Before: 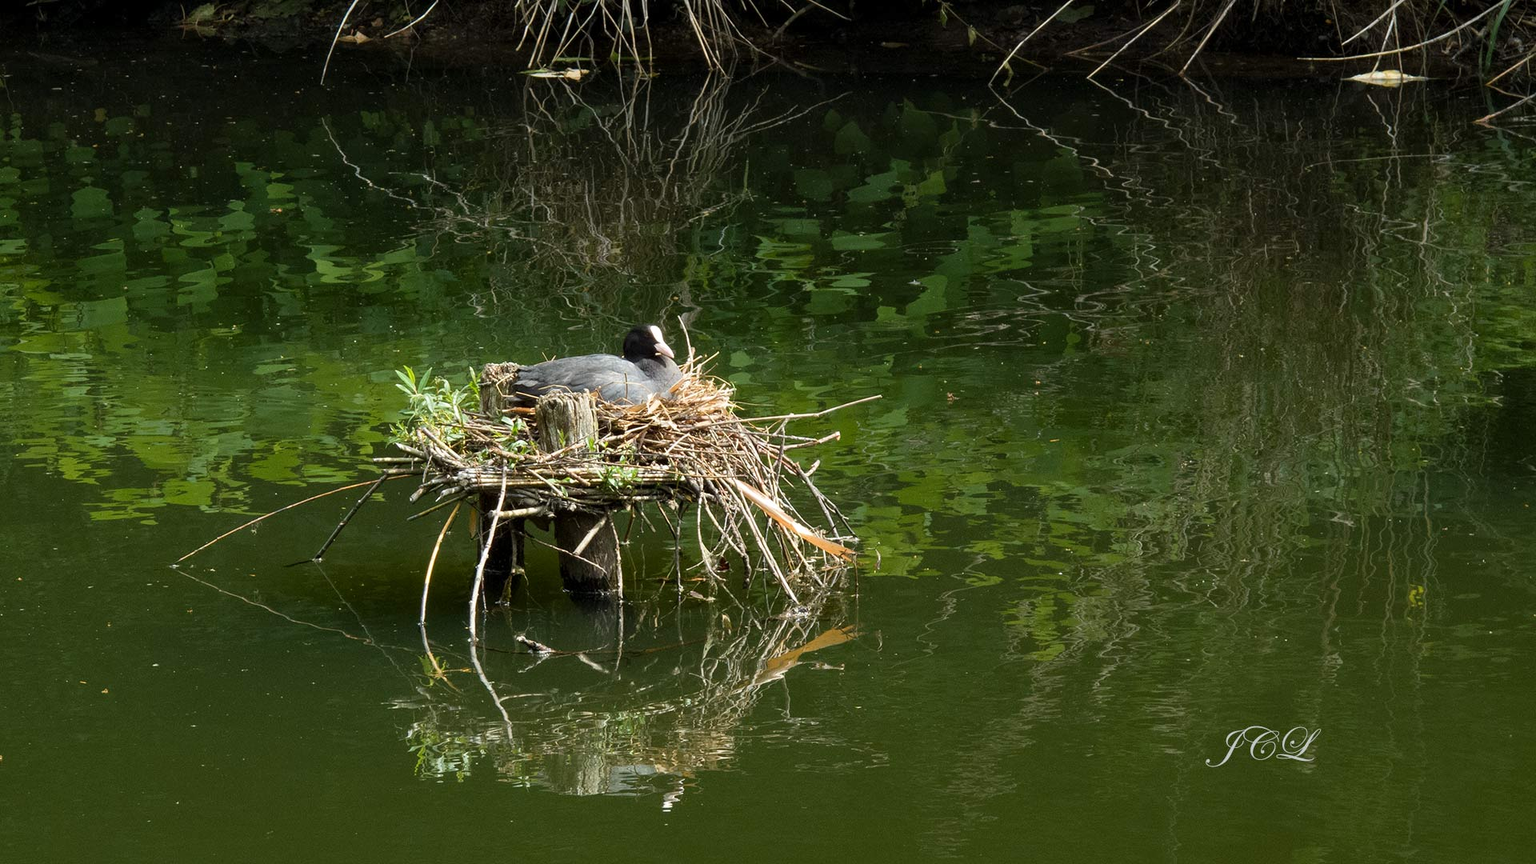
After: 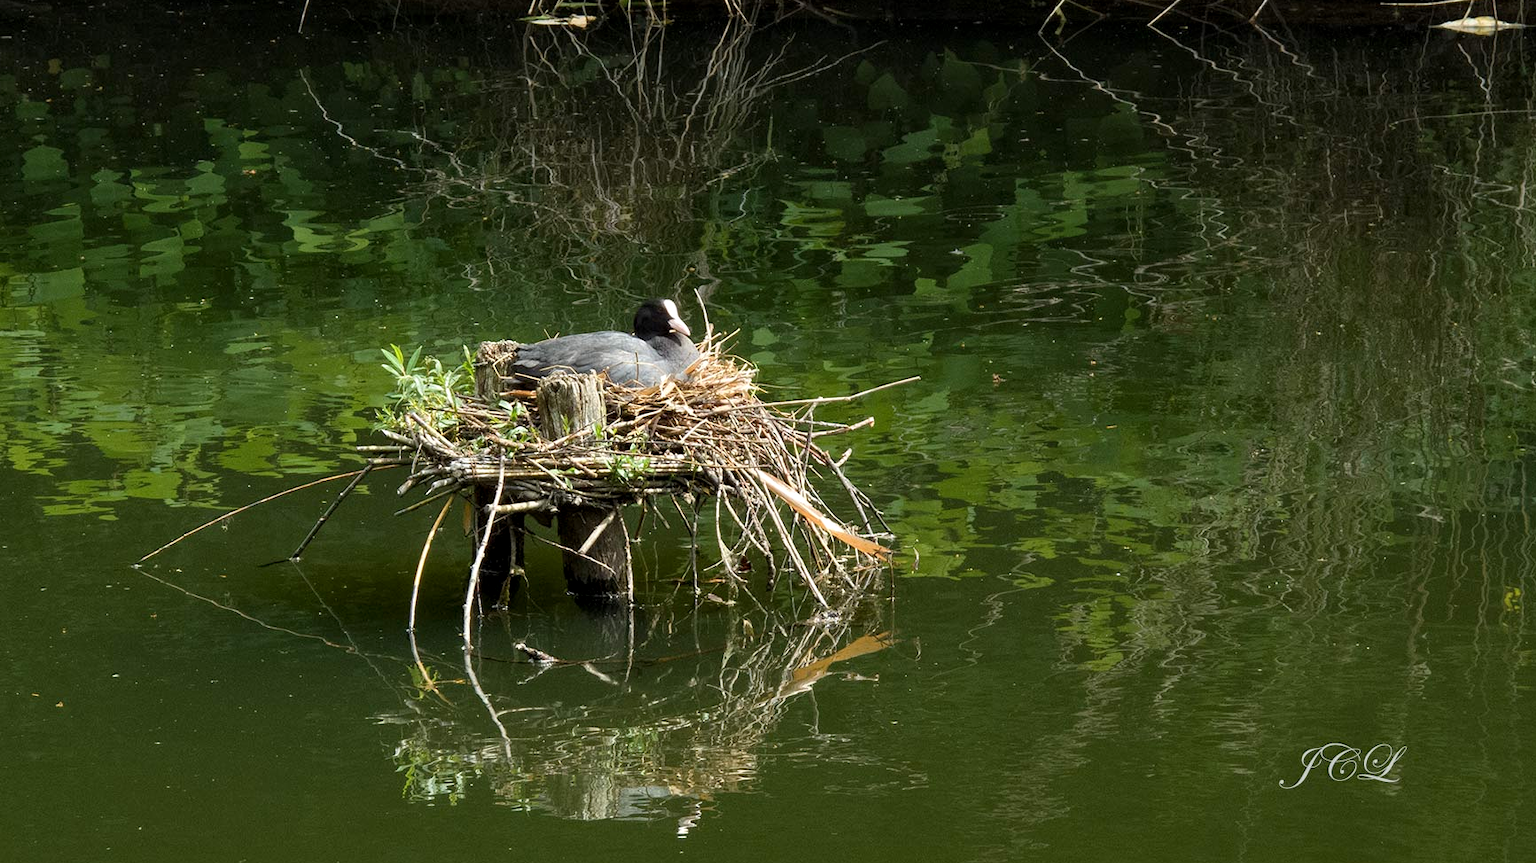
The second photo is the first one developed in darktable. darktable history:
local contrast: highlights 104%, shadows 102%, detail 119%, midtone range 0.2
crop: left 3.352%, top 6.437%, right 6.384%, bottom 3.339%
